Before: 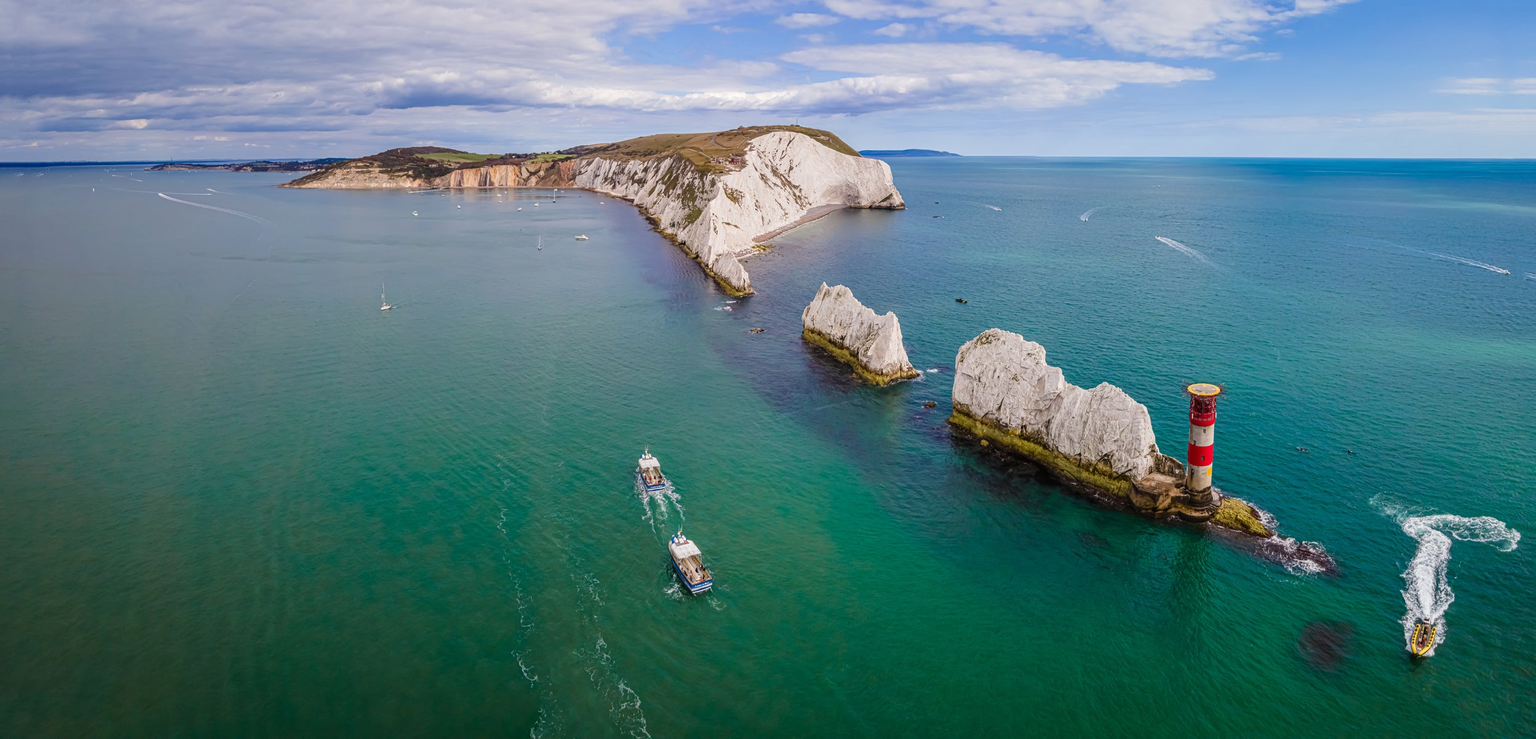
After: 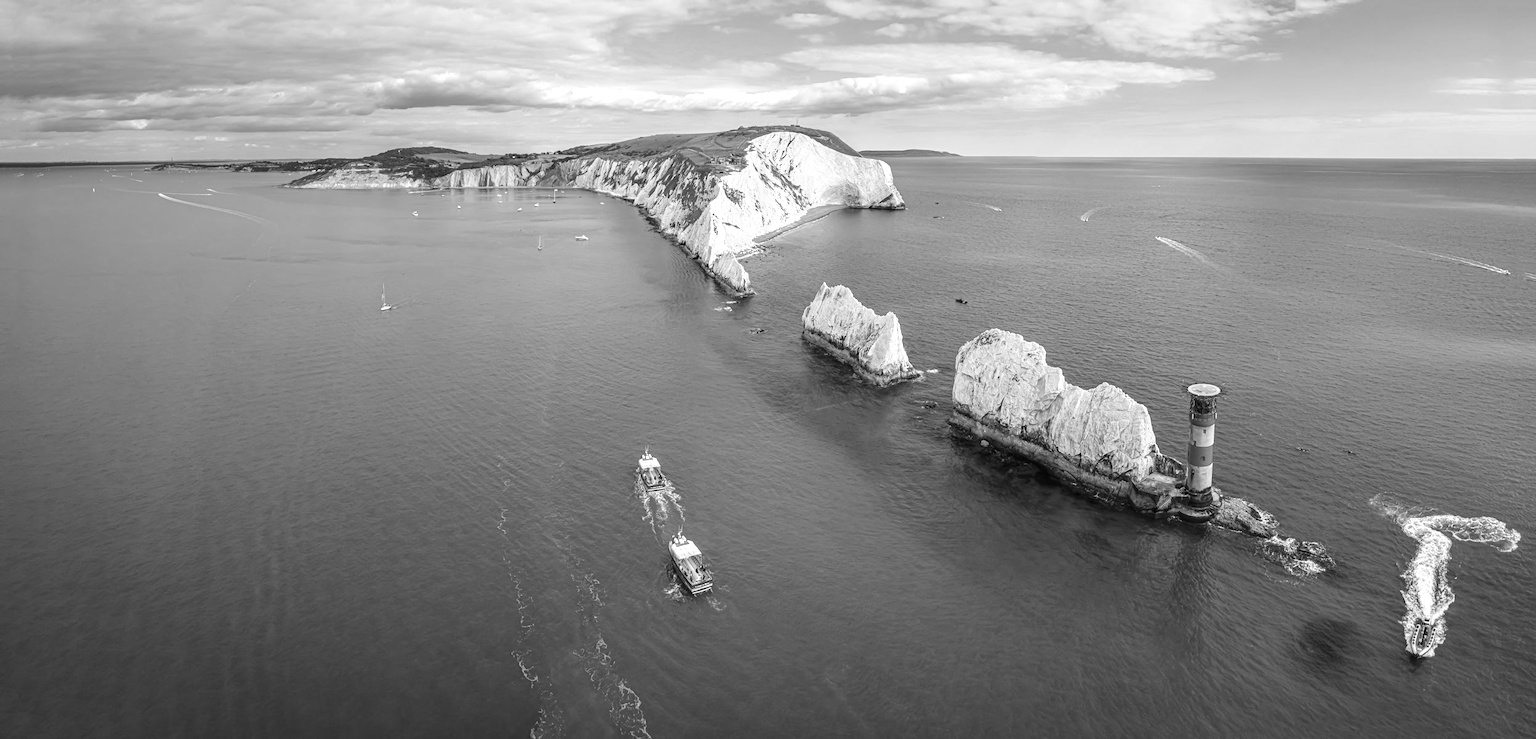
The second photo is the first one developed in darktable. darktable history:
exposure: exposure 0.485 EV, compensate highlight preservation false
color zones: curves: ch1 [(0, -0.394) (0.143, -0.394) (0.286, -0.394) (0.429, -0.392) (0.571, -0.391) (0.714, -0.391) (0.857, -0.391) (1, -0.394)]
